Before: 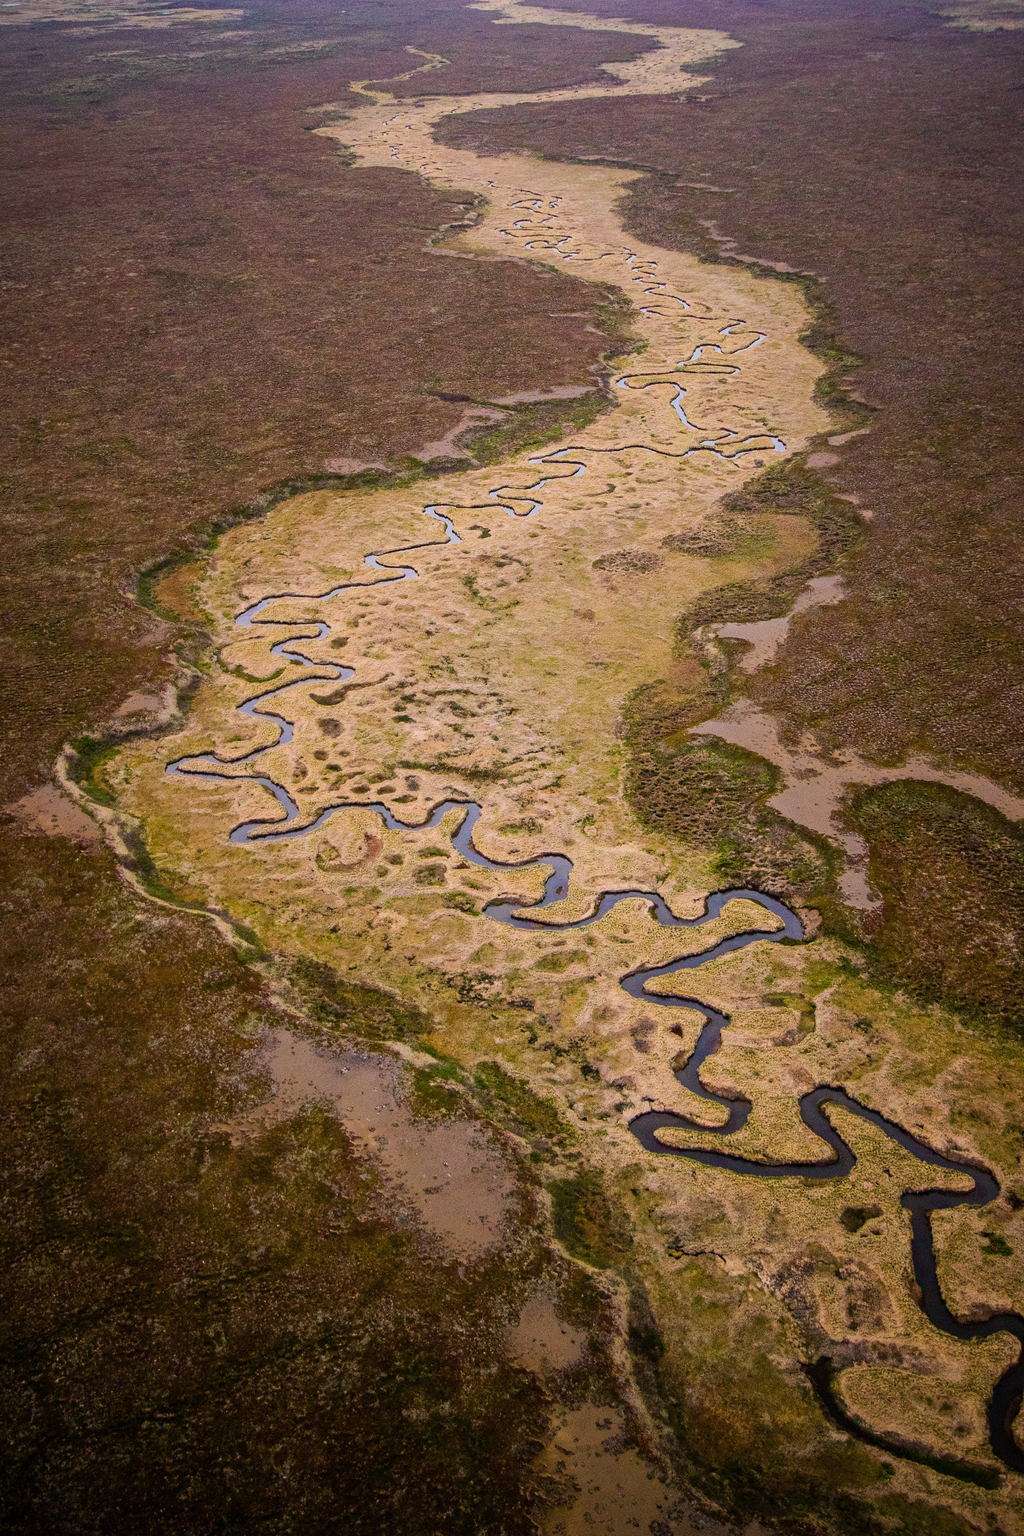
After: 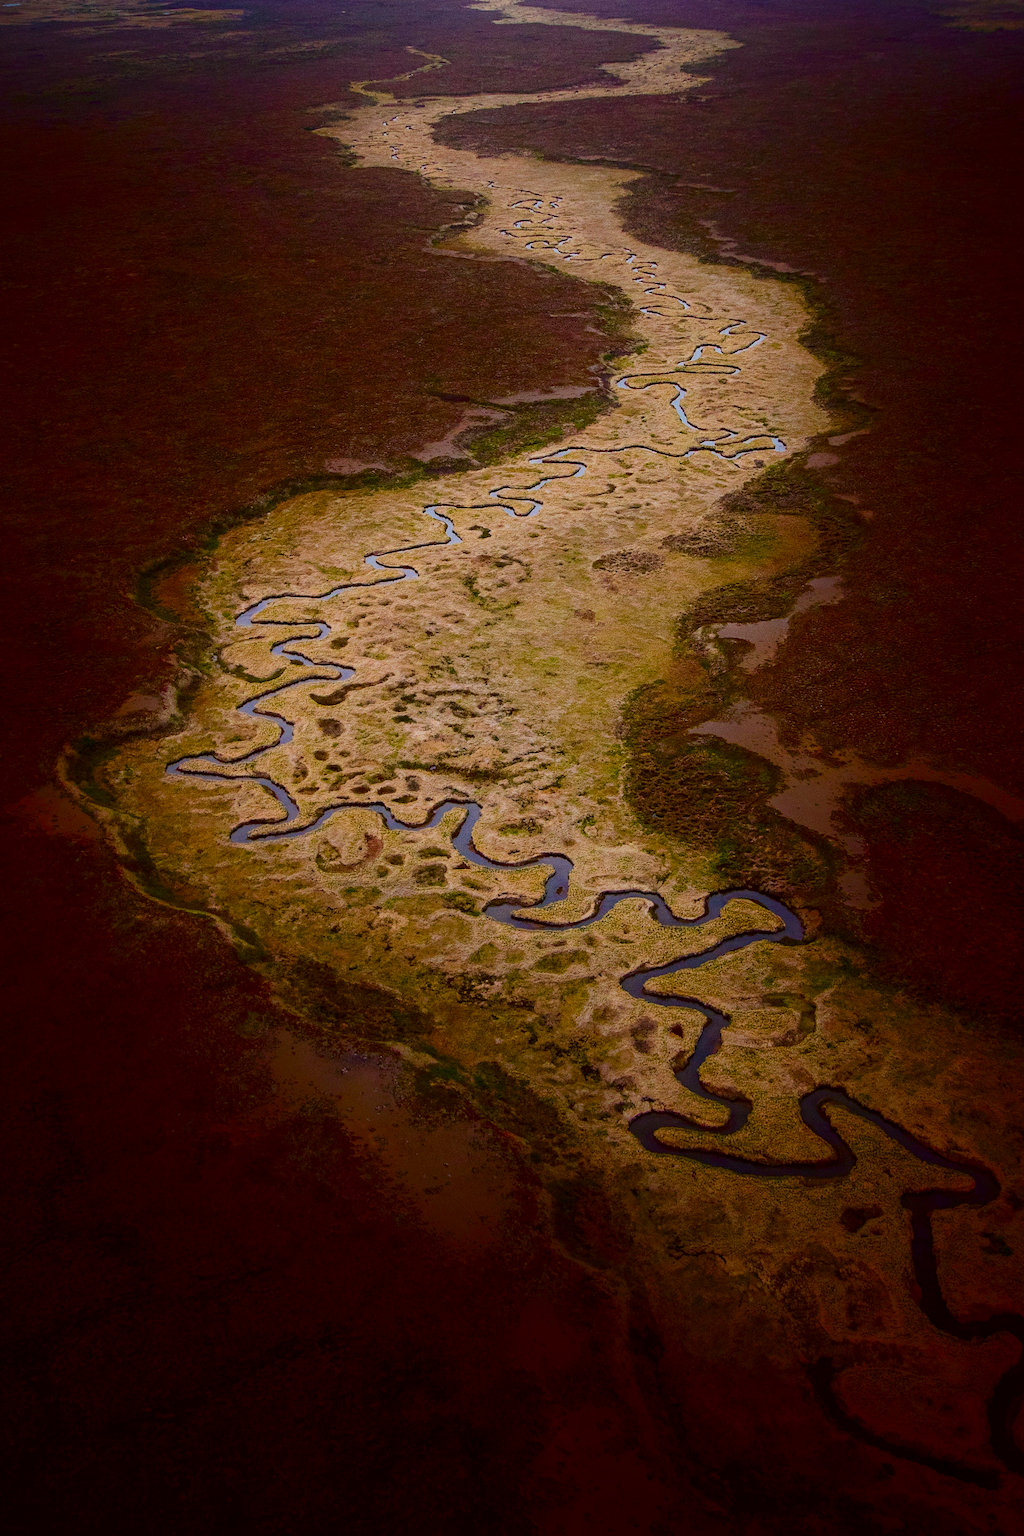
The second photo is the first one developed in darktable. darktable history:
graduated density: rotation -180°, offset 24.95
color correction: highlights a* -4.98, highlights b* -3.76, shadows a* 3.83, shadows b* 4.08
contrast brightness saturation: brightness -0.25, saturation 0.2
shadows and highlights: shadows -70, highlights 35, soften with gaussian
